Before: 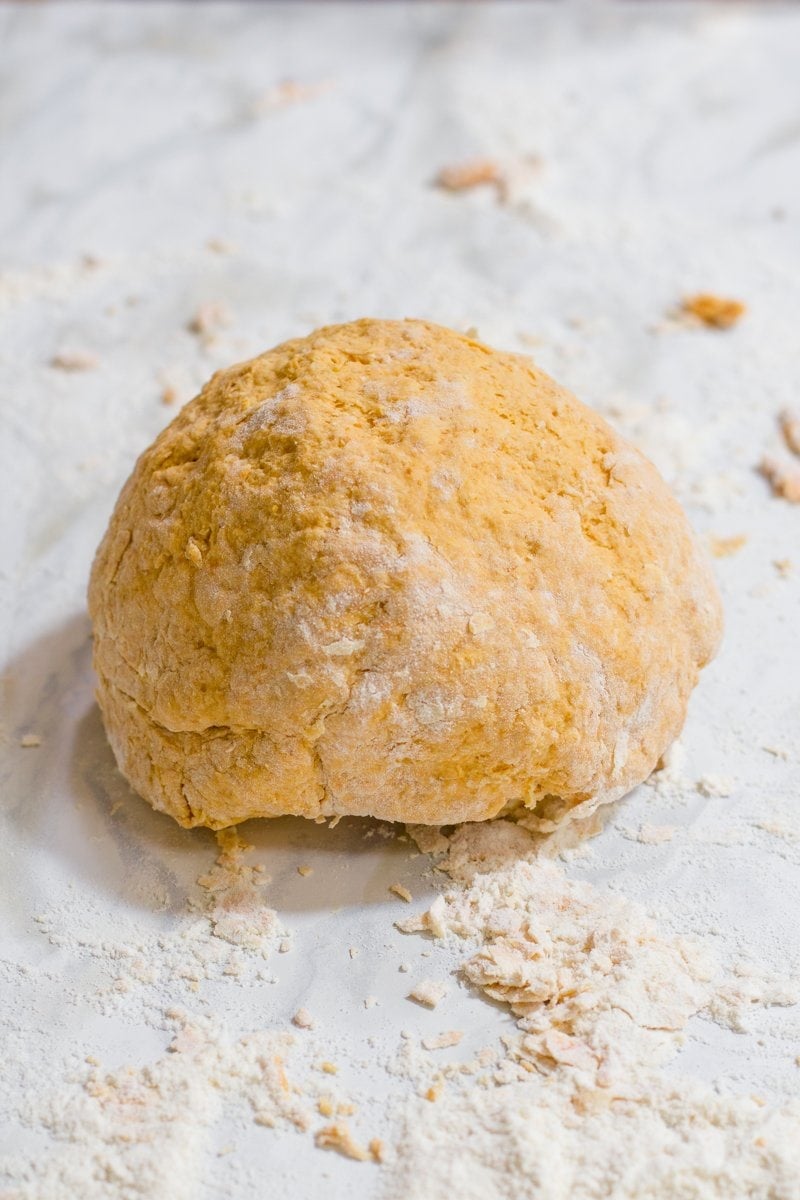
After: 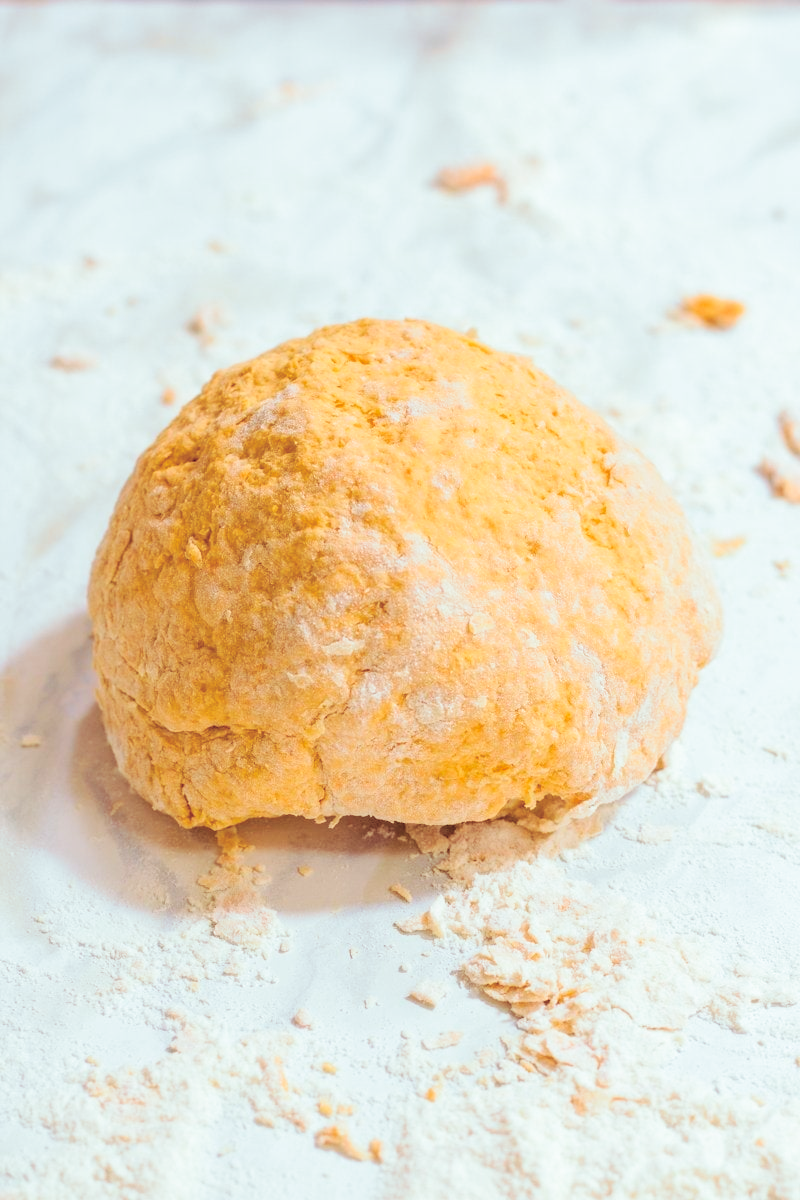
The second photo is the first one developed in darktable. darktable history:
split-toning: highlights › hue 180°
levels: levels [0.072, 0.414, 0.976]
